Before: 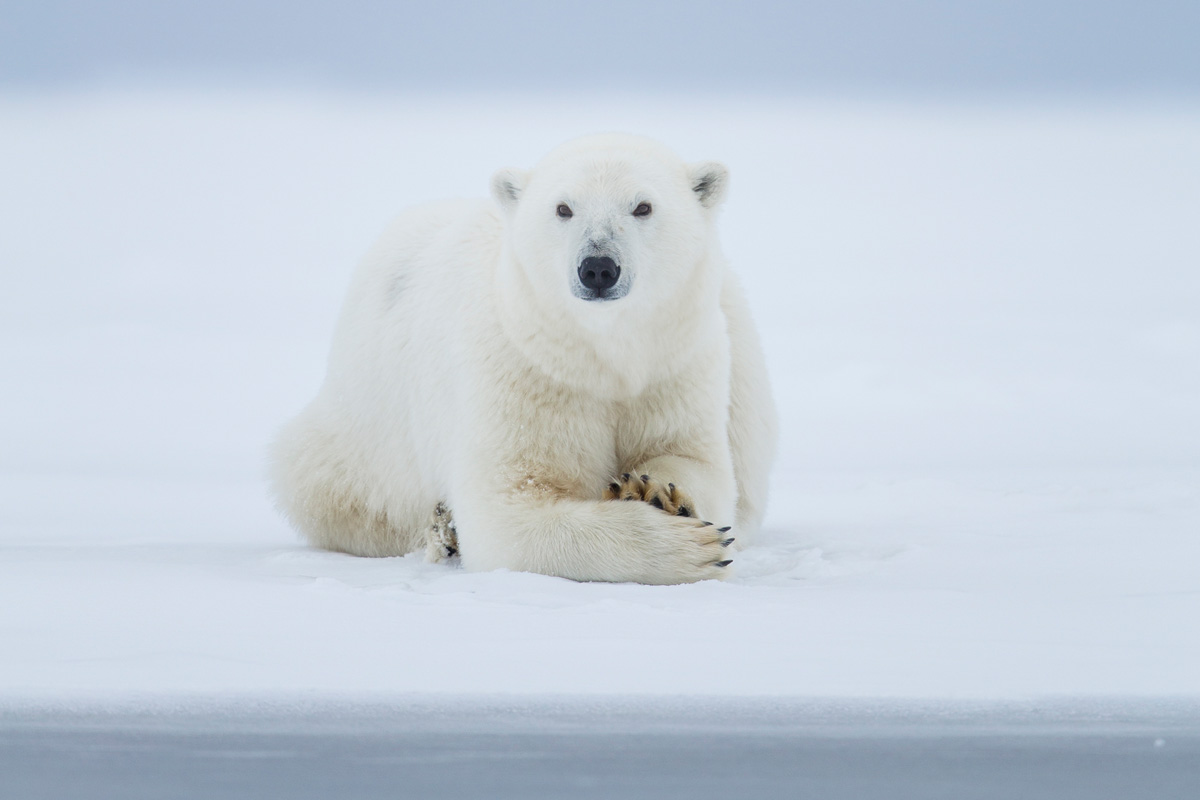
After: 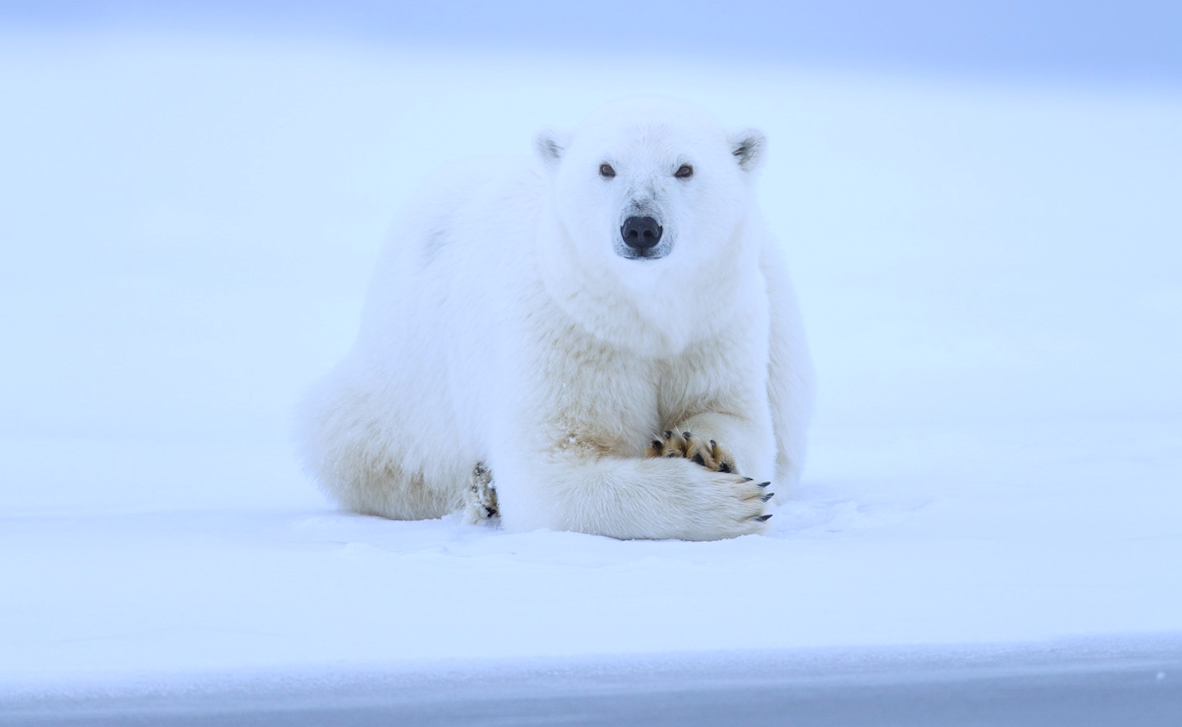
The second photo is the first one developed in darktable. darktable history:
rotate and perspective: rotation -0.013°, lens shift (vertical) -0.027, lens shift (horizontal) 0.178, crop left 0.016, crop right 0.989, crop top 0.082, crop bottom 0.918
white balance: red 0.948, green 1.02, blue 1.176
